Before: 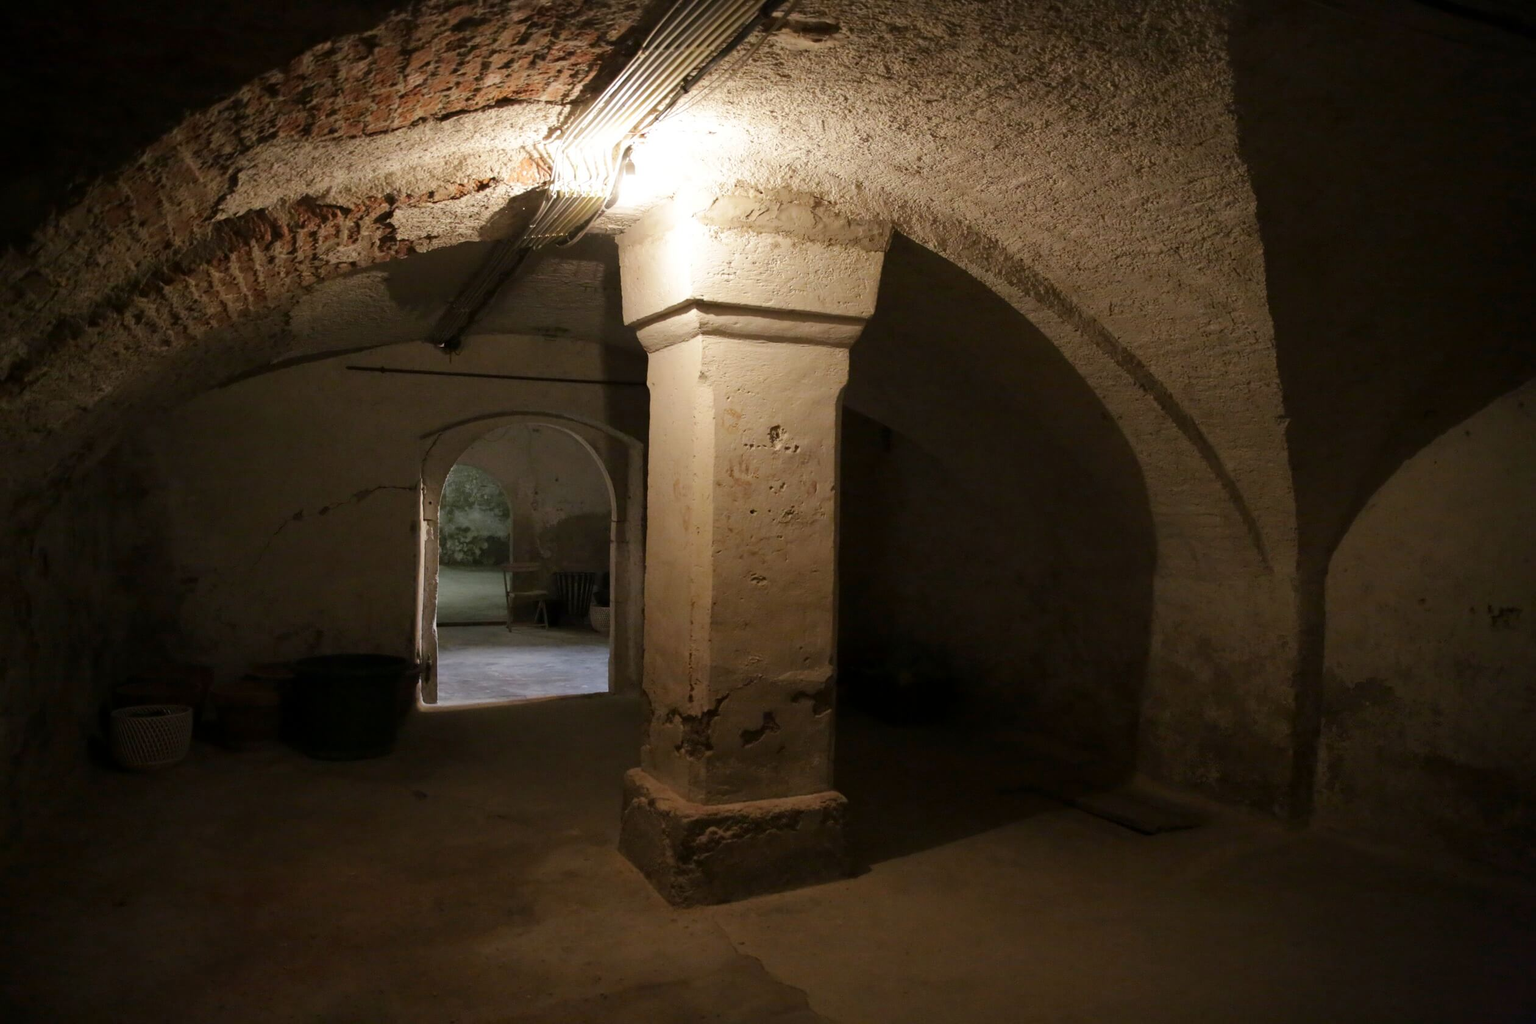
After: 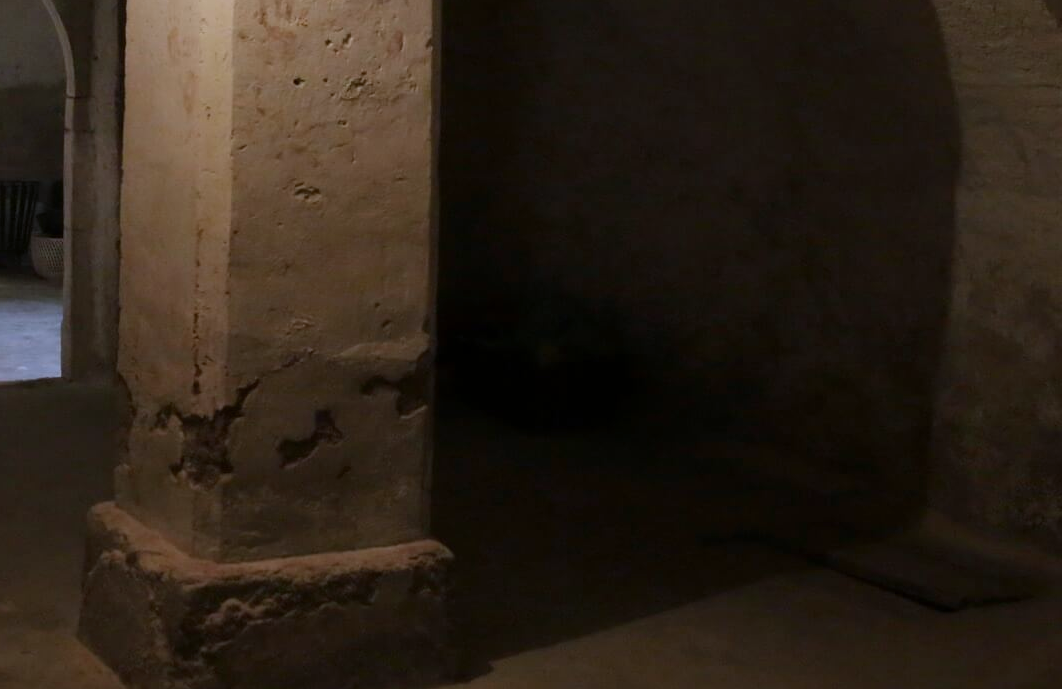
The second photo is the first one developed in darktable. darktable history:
crop: left 37.221%, top 45.169%, right 20.63%, bottom 13.777%
color calibration: illuminant as shot in camera, x 0.37, y 0.382, temperature 4313.32 K
